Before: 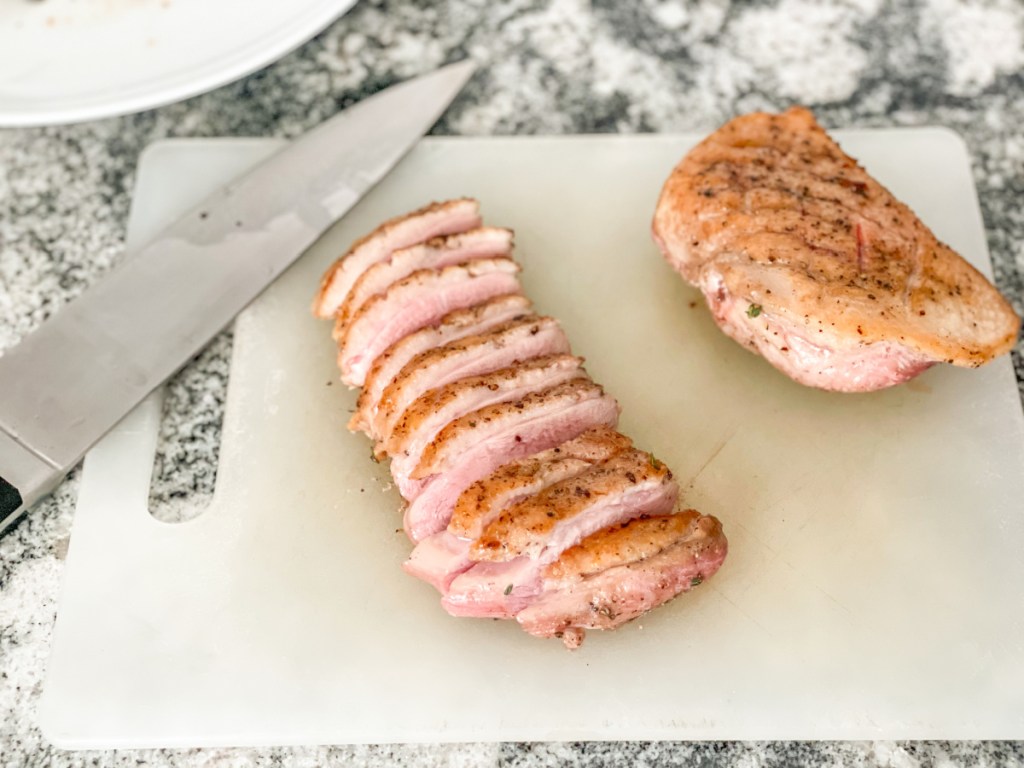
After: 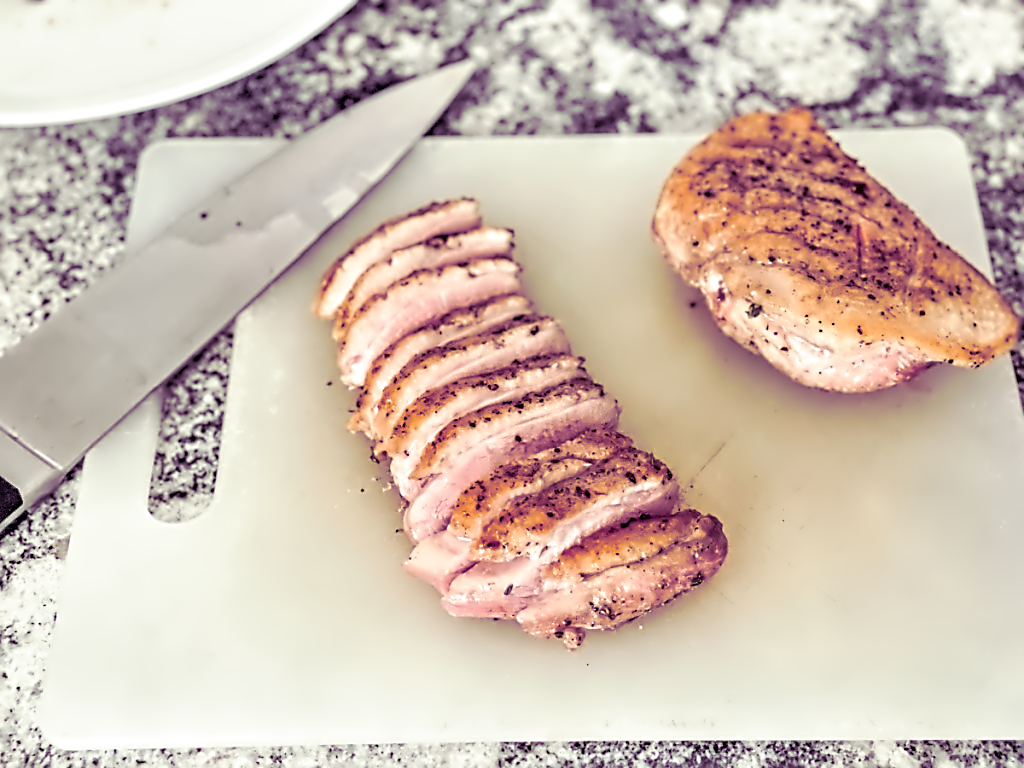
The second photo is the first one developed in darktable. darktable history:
split-toning: shadows › hue 277.2°, shadows › saturation 0.74
exposure: compensate highlight preservation false
contrast equalizer: octaves 7, y [[0.5, 0.542, 0.583, 0.625, 0.667, 0.708], [0.5 ×6], [0.5 ×6], [0, 0.033, 0.067, 0.1, 0.133, 0.167], [0, 0.05, 0.1, 0.15, 0.2, 0.25]]
sharpen: on, module defaults
